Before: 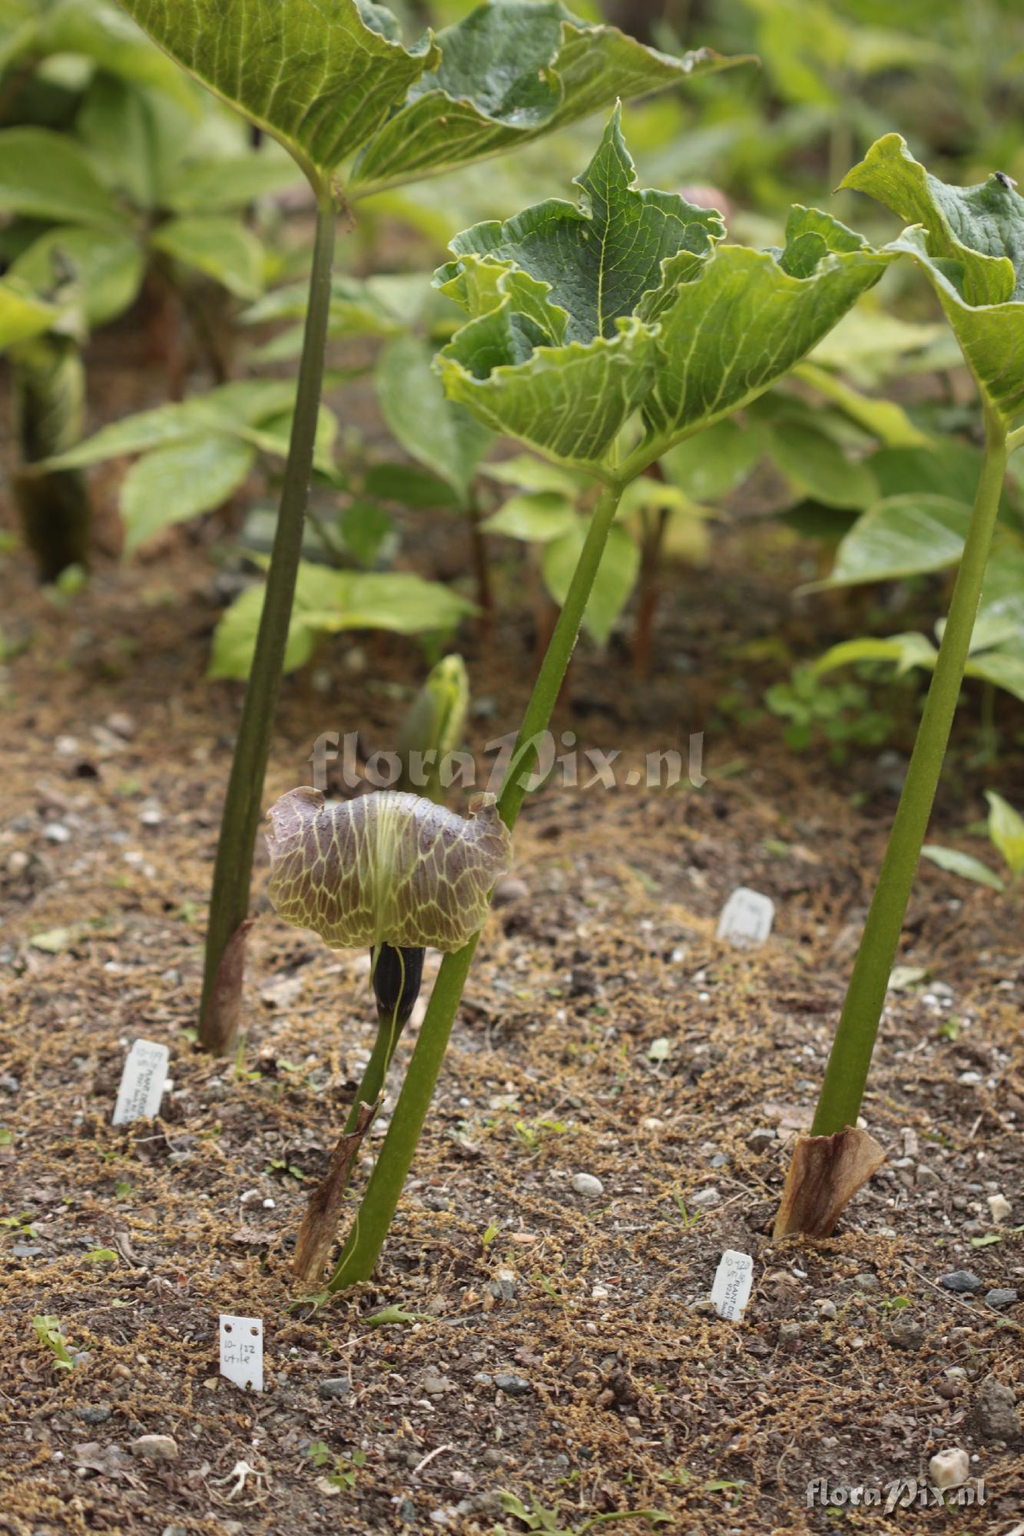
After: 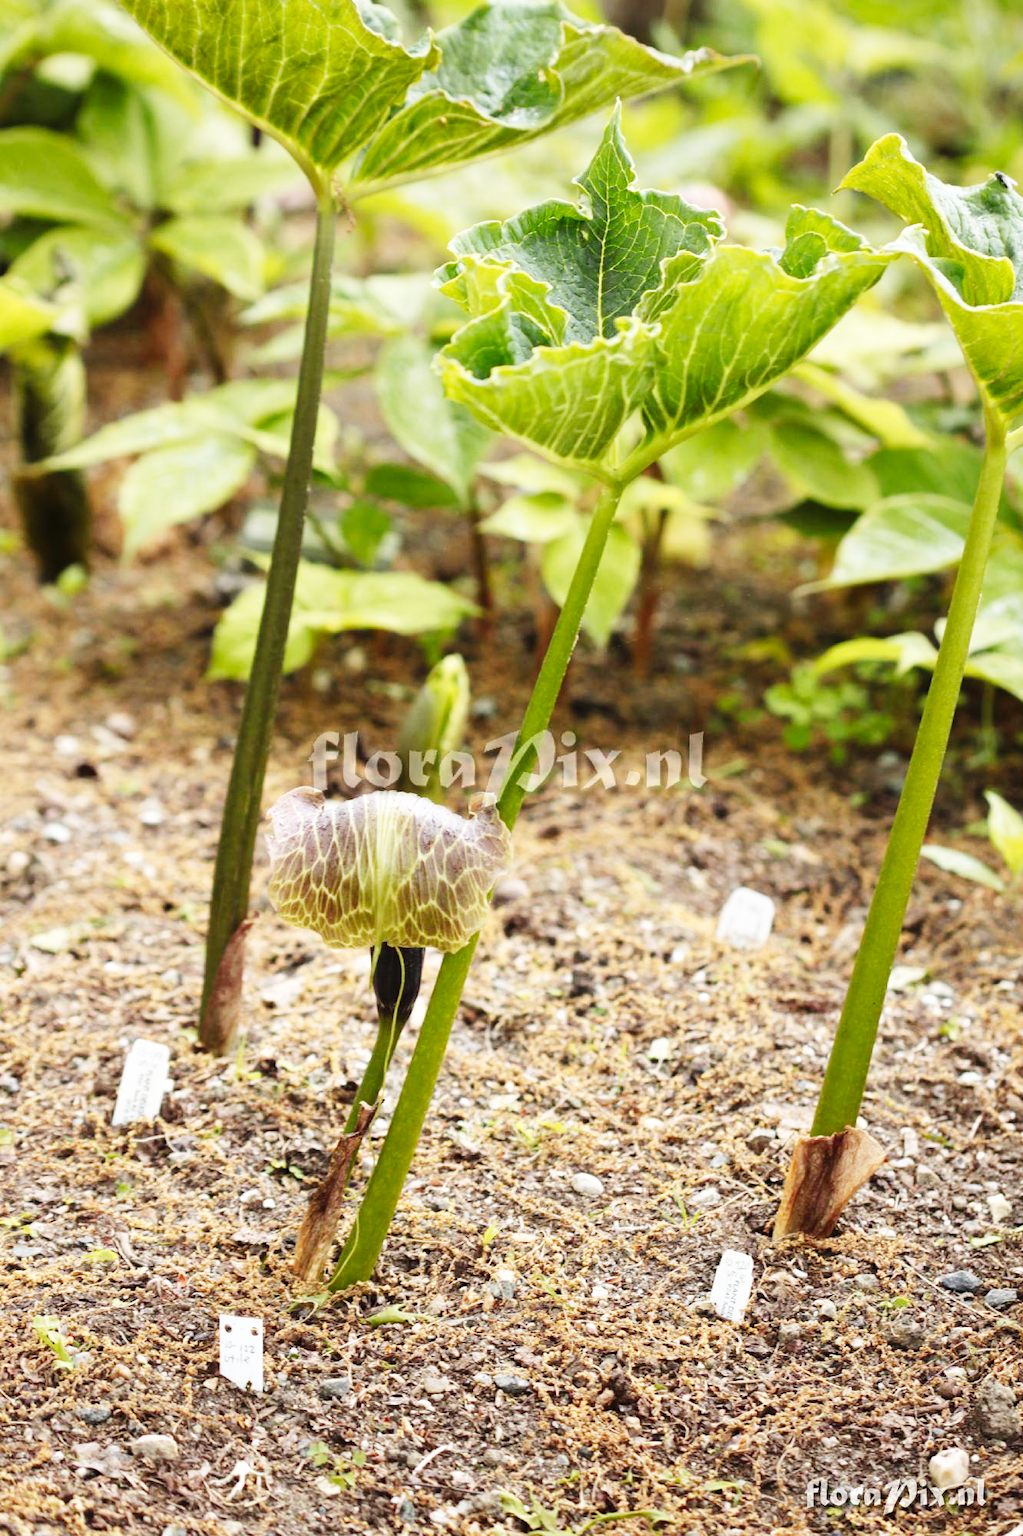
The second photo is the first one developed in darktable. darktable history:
base curve: curves: ch0 [(0, 0.003) (0.001, 0.002) (0.006, 0.004) (0.02, 0.022) (0.048, 0.086) (0.094, 0.234) (0.162, 0.431) (0.258, 0.629) (0.385, 0.8) (0.548, 0.918) (0.751, 0.988) (1, 1)], preserve colors none
